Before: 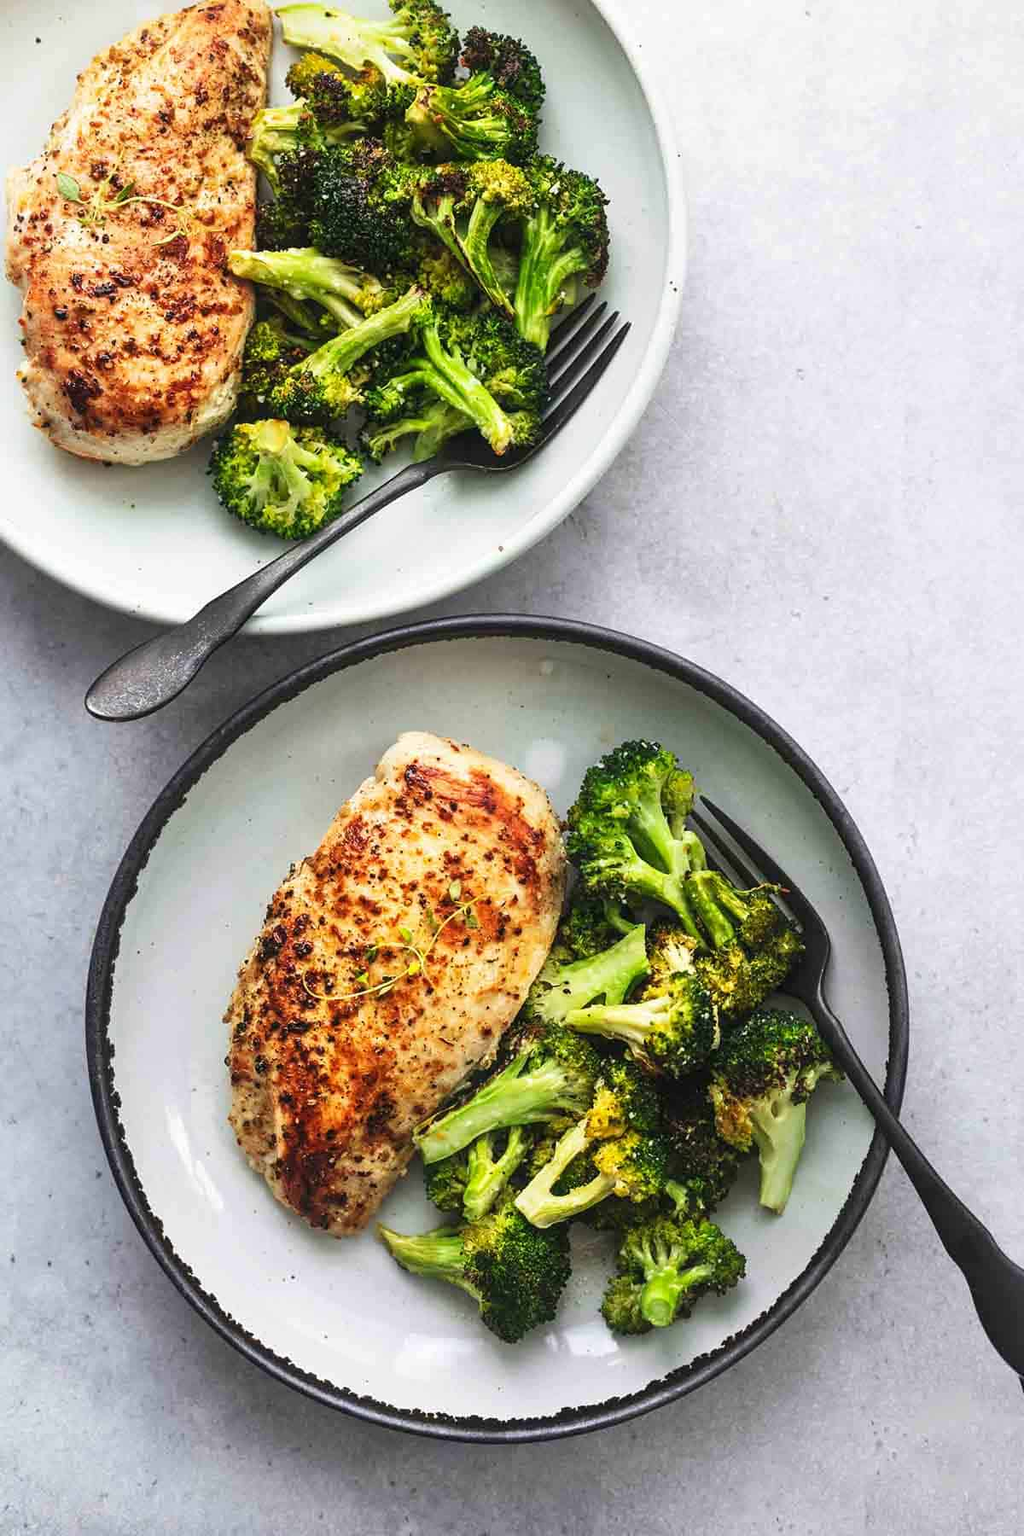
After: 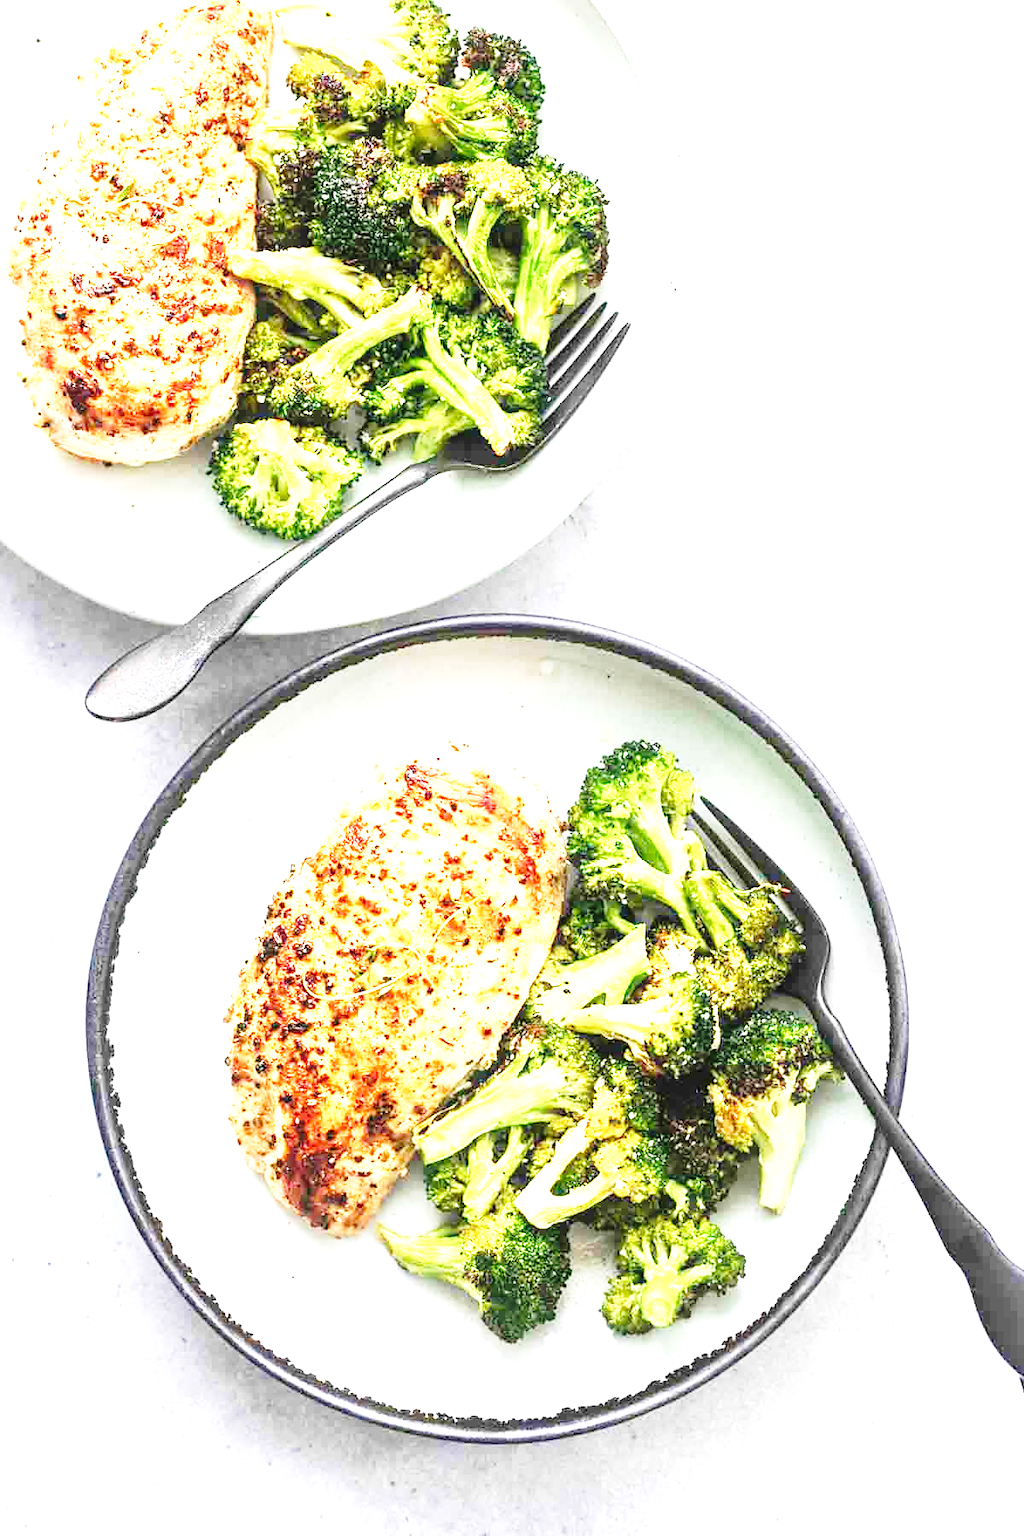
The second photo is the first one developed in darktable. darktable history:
exposure: black level correction 0, exposure 1.39 EV, compensate highlight preservation false
tone equalizer: -8 EV -0.404 EV, -7 EV -0.413 EV, -6 EV -0.301 EV, -5 EV -0.193 EV, -3 EV 0.25 EV, -2 EV 0.343 EV, -1 EV 0.39 EV, +0 EV 0.408 EV
base curve: curves: ch0 [(0, 0) (0.028, 0.03) (0.121, 0.232) (0.46, 0.748) (0.859, 0.968) (1, 1)], preserve colors none
